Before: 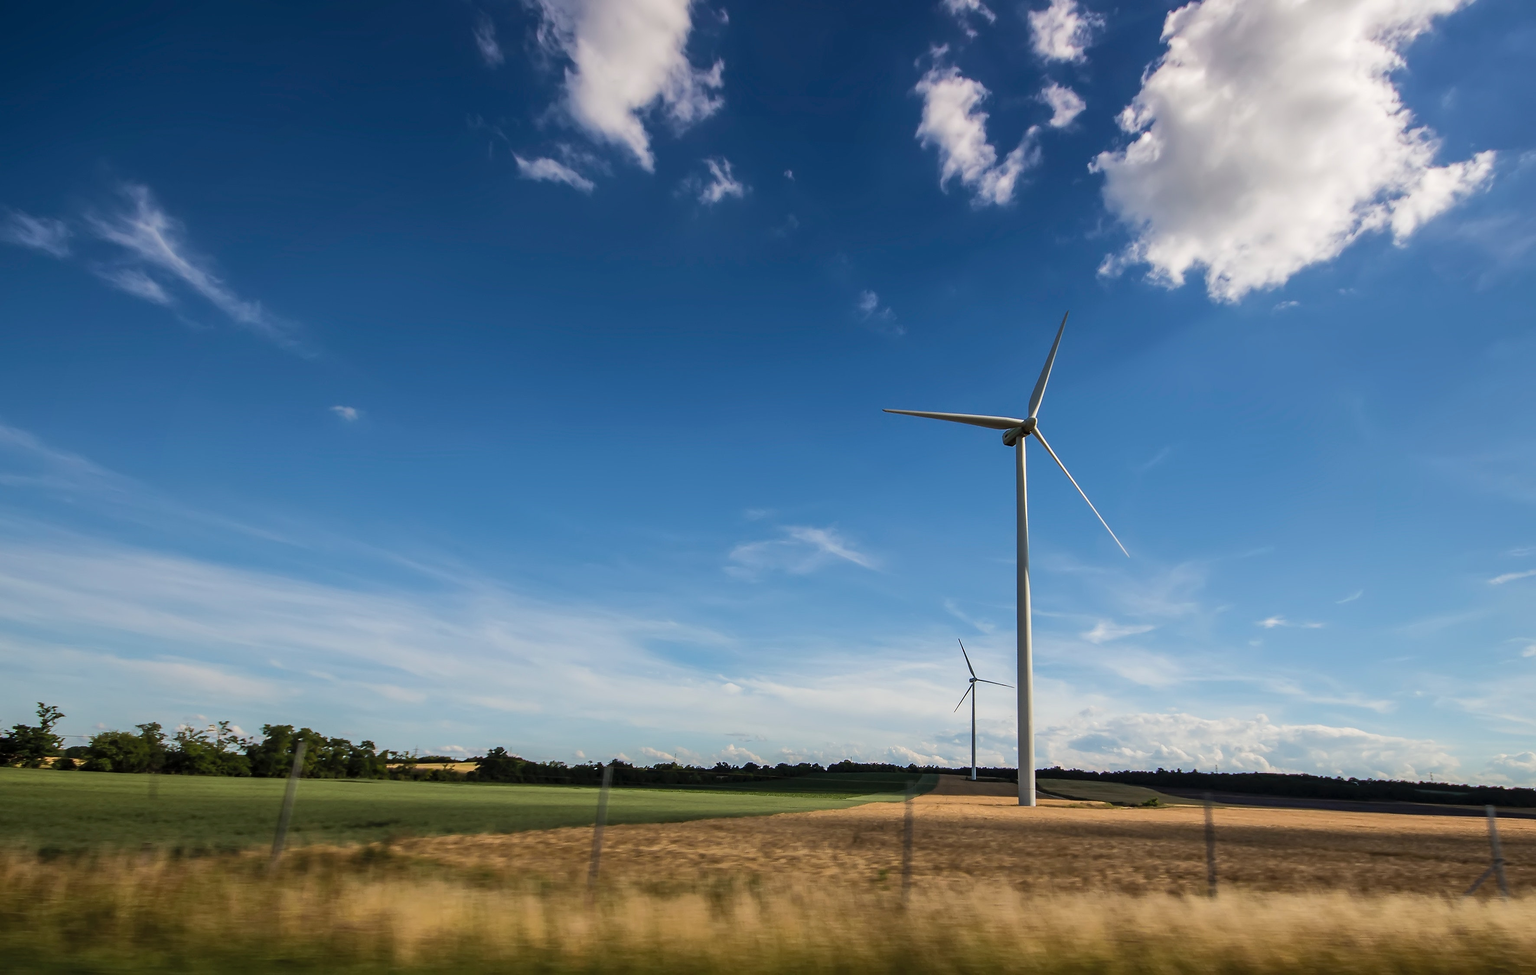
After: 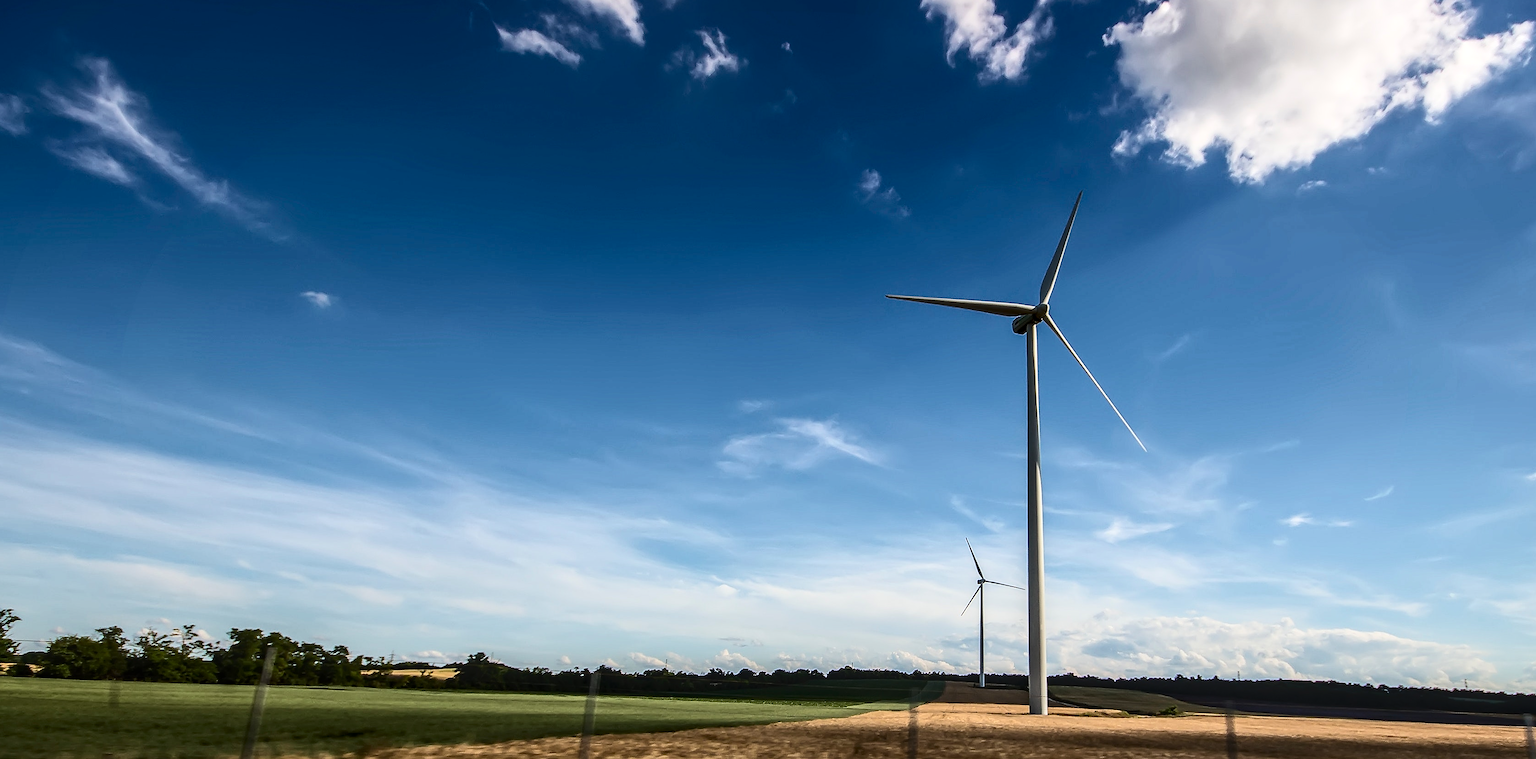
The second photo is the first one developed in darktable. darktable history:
local contrast: on, module defaults
sharpen: on, module defaults
contrast brightness saturation: contrast 0.295
crop and rotate: left 3.002%, top 13.391%, right 2.437%, bottom 12.897%
